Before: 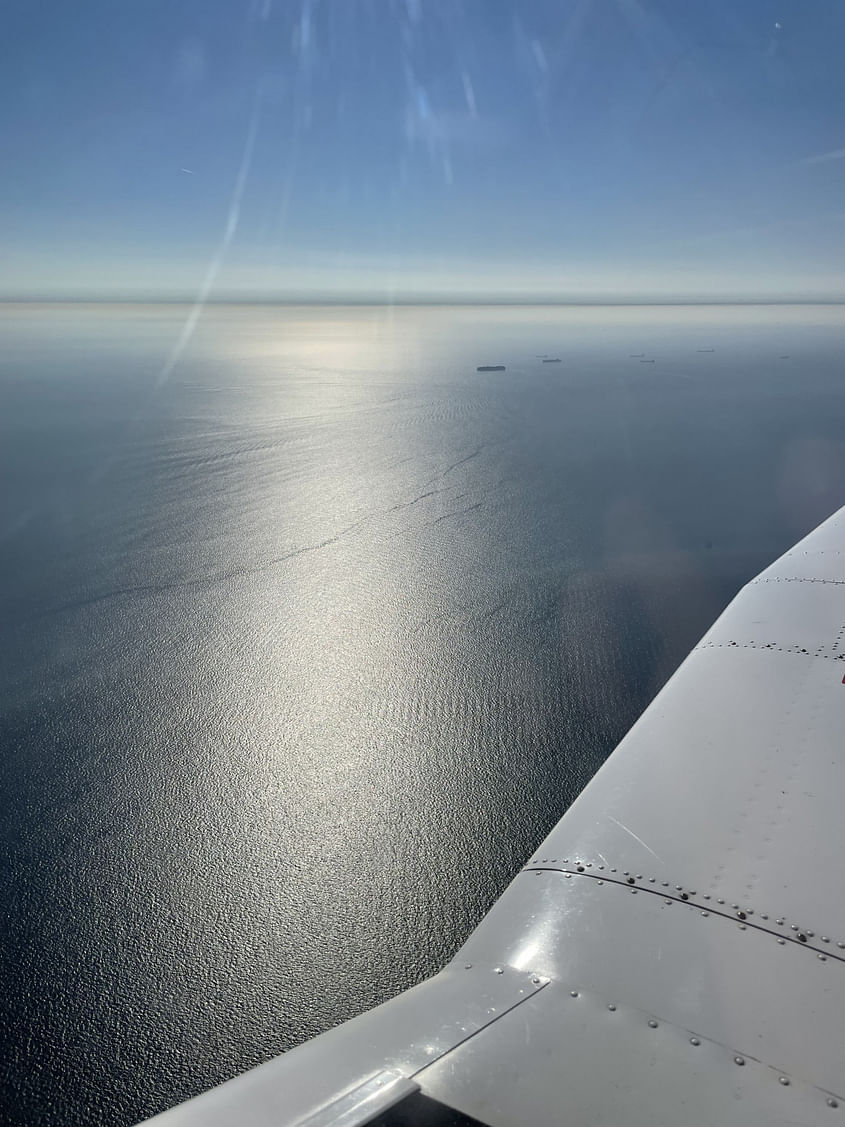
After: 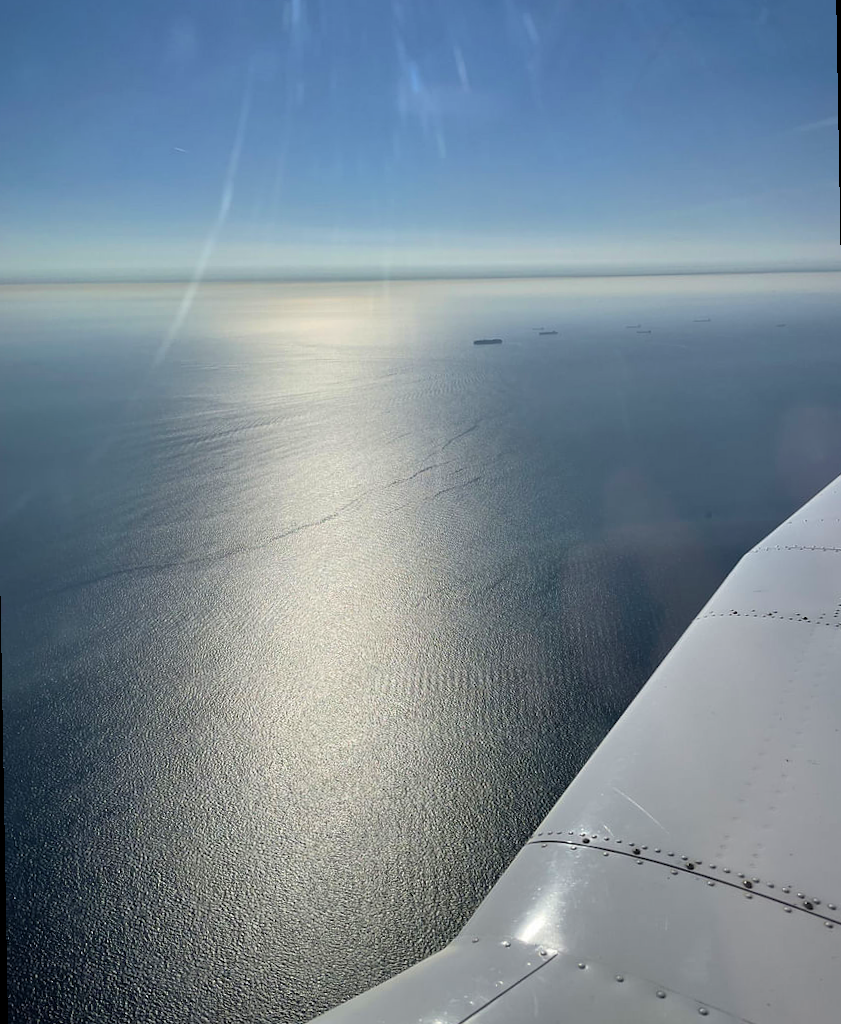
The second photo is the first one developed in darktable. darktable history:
crop: top 0.448%, right 0.264%, bottom 5.045%
rotate and perspective: rotation -1°, crop left 0.011, crop right 0.989, crop top 0.025, crop bottom 0.975
velvia: on, module defaults
